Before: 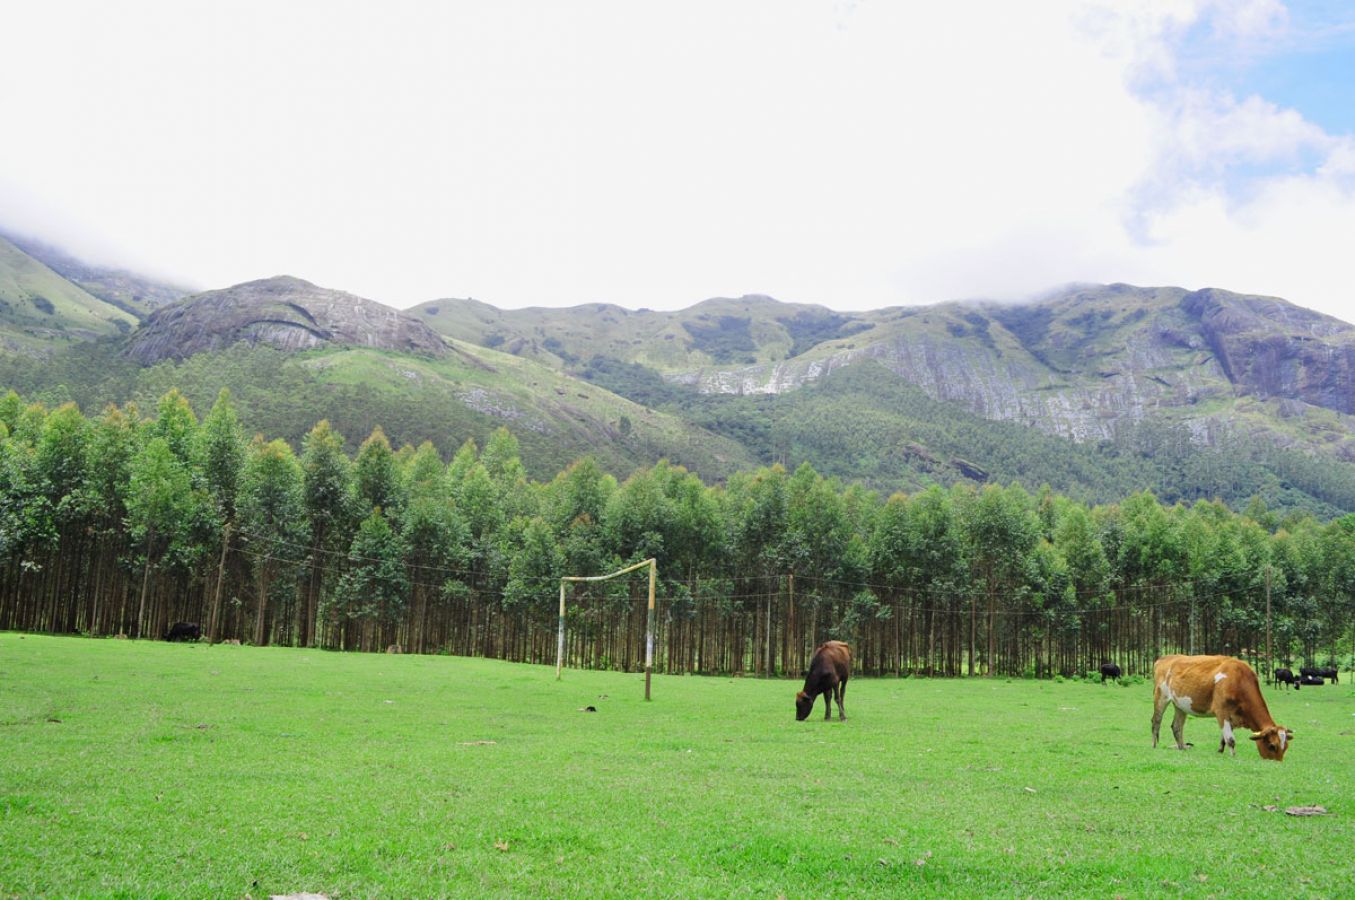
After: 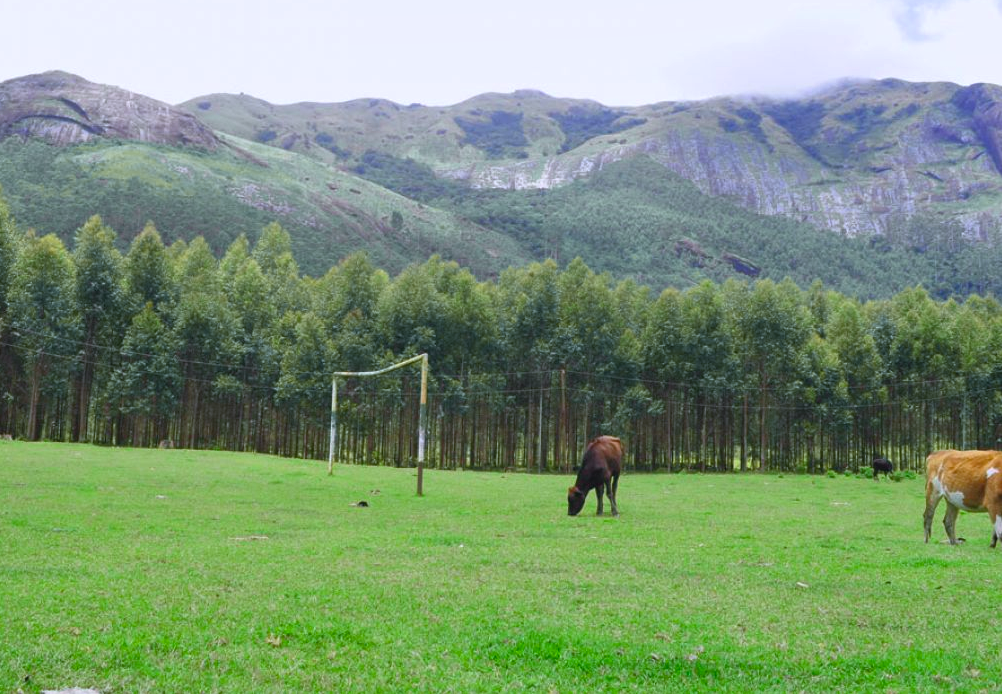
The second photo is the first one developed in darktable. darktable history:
shadows and highlights: shadows 37.27, highlights -28.18, soften with gaussian
crop: left 16.871%, top 22.857%, right 9.116%
tone curve: curves: ch0 [(0.001, 0.042) (0.128, 0.16) (0.452, 0.42) (0.603, 0.566) (0.754, 0.733) (1, 1)]; ch1 [(0, 0) (0.325, 0.327) (0.412, 0.441) (0.473, 0.466) (0.5, 0.499) (0.549, 0.558) (0.617, 0.625) (0.713, 0.7) (1, 1)]; ch2 [(0, 0) (0.386, 0.397) (0.445, 0.47) (0.505, 0.498) (0.529, 0.524) (0.574, 0.569) (0.652, 0.641) (1, 1)], color space Lab, independent channels, preserve colors none
white balance: red 0.967, blue 1.119, emerald 0.756
color balance rgb: perceptual saturation grading › global saturation 10%, global vibrance 10%
